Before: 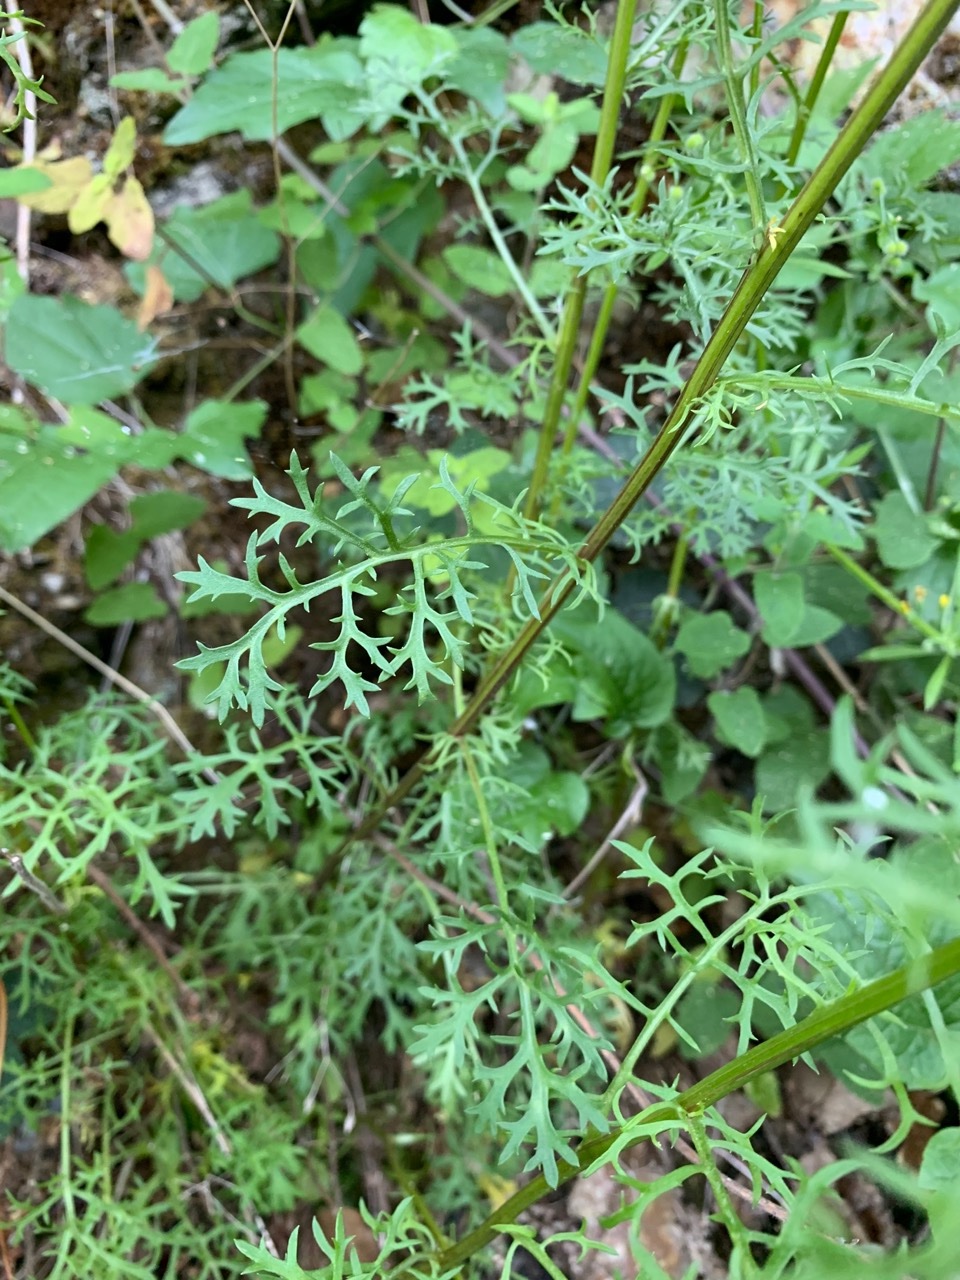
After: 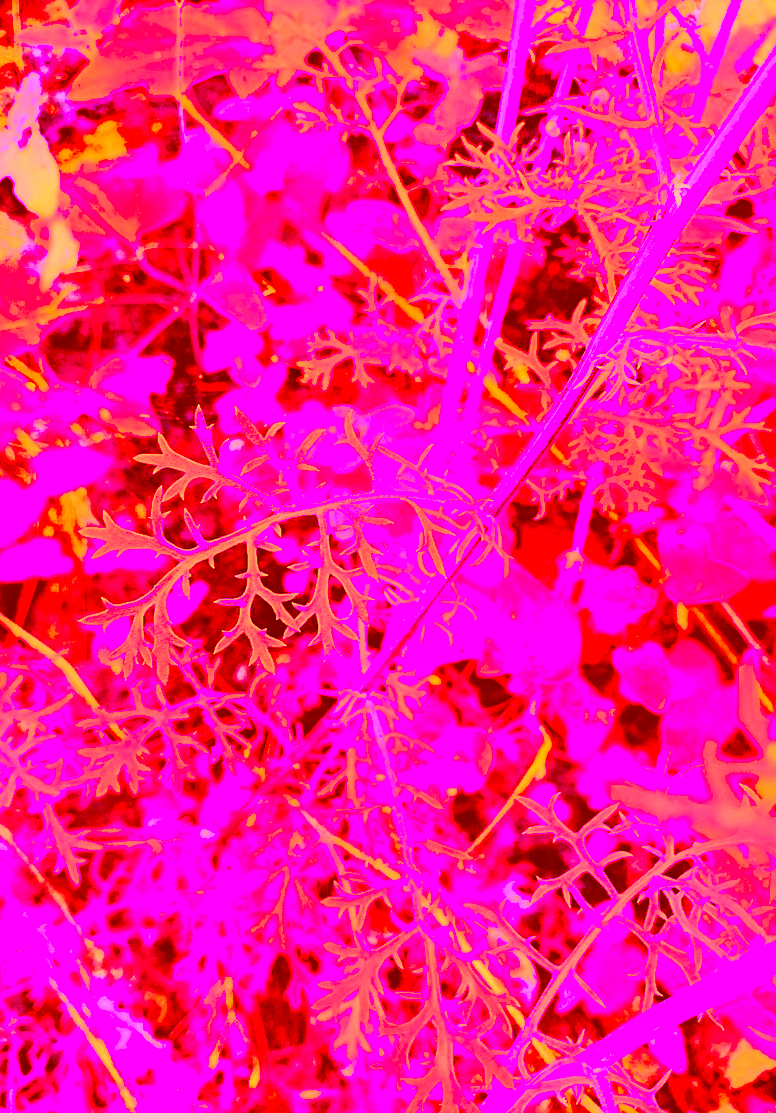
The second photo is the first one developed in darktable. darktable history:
exposure: black level correction 0, exposure 1.45 EV, compensate exposure bias true, compensate highlight preservation false
sharpen: on, module defaults
color correction: highlights a* -39.68, highlights b* -40, shadows a* -40, shadows b* -40, saturation -3
velvia: on, module defaults
crop: left 9.929%, top 3.475%, right 9.188%, bottom 9.529%
tone curve: curves: ch0 [(0, 0) (0.003, 0.023) (0.011, 0.024) (0.025, 0.028) (0.044, 0.035) (0.069, 0.043) (0.1, 0.052) (0.136, 0.063) (0.177, 0.094) (0.224, 0.145) (0.277, 0.209) (0.335, 0.281) (0.399, 0.364) (0.468, 0.453) (0.543, 0.553) (0.623, 0.66) (0.709, 0.767) (0.801, 0.88) (0.898, 0.968) (1, 1)], preserve colors none
white balance: emerald 1
